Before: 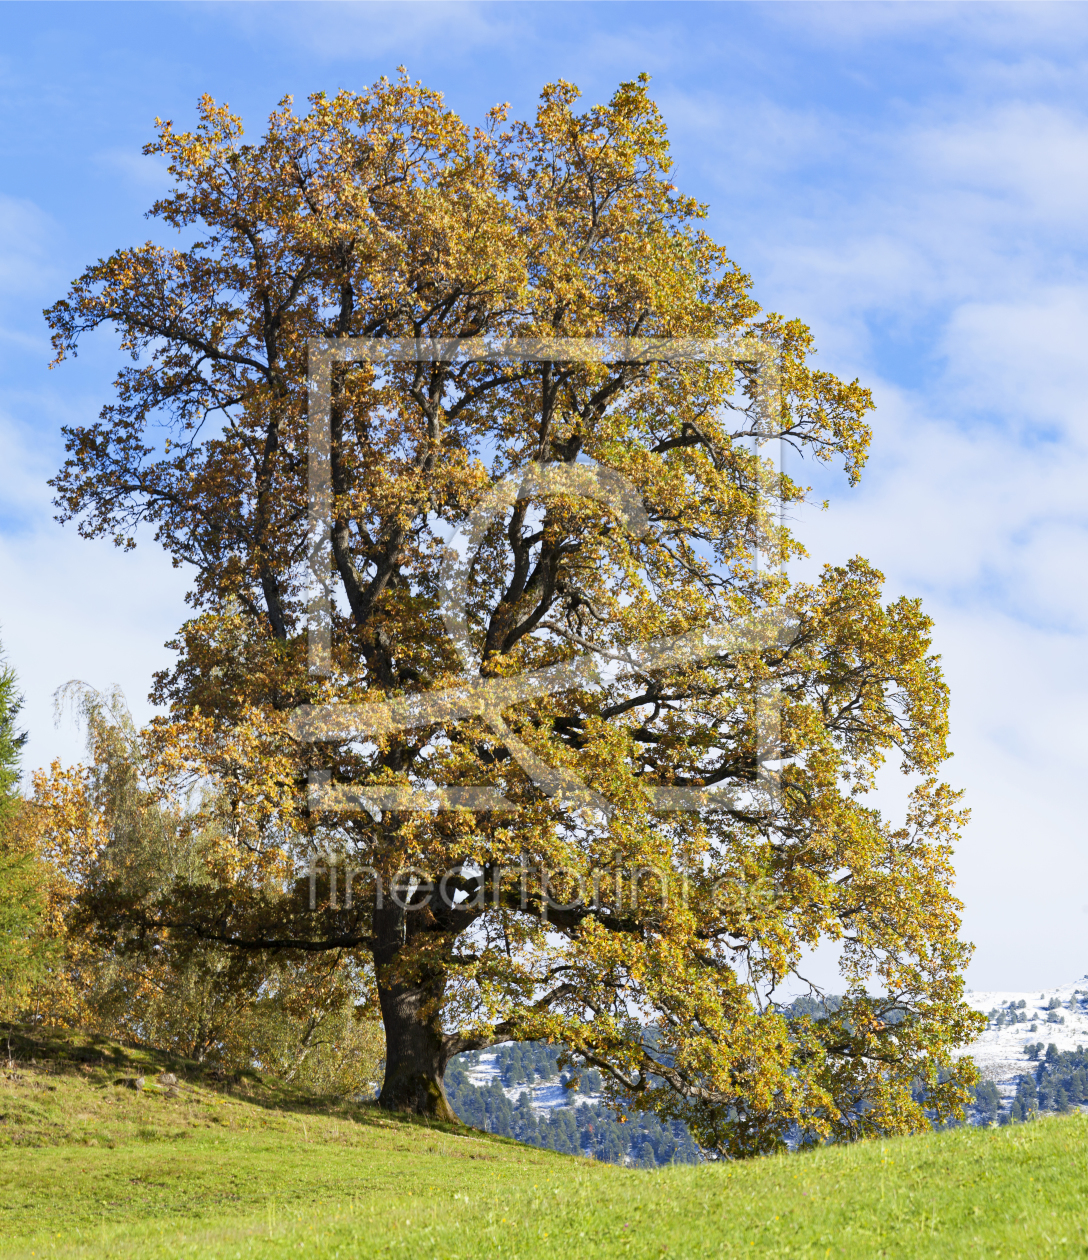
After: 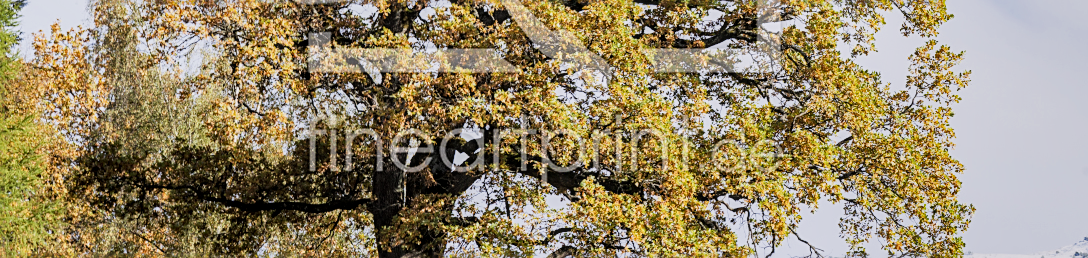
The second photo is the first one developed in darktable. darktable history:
color calibration: illuminant custom, x 0.348, y 0.365, temperature 4920.93 K
filmic rgb: black relative exposure -8.53 EV, white relative exposure 5.55 EV, threshold 3 EV, hardness 3.38, contrast 1.018, enable highlight reconstruction true
crop and rotate: top 58.587%, bottom 20.897%
exposure: black level correction 0, exposure 0.695 EV, compensate highlight preservation false
sharpen: amount 0.573
shadows and highlights: low approximation 0.01, soften with gaussian
local contrast: on, module defaults
